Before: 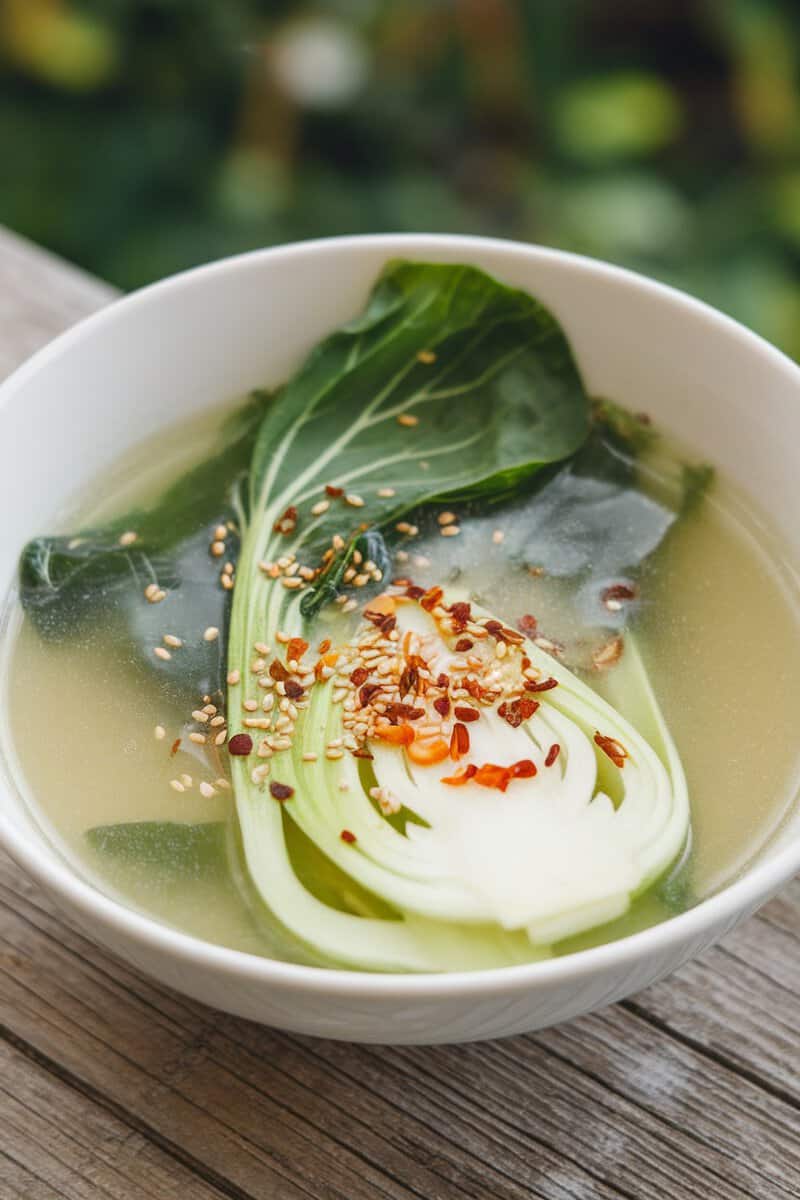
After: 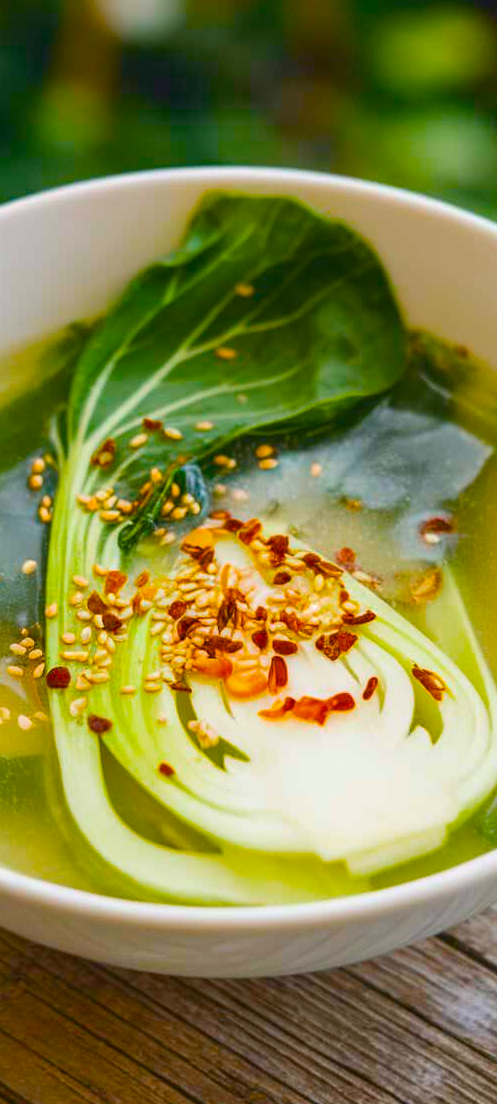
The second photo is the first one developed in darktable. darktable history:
color correction: highlights a* 0.021, highlights b* -0.754
color balance rgb: perceptual saturation grading › global saturation 36.891%, perceptual saturation grading › shadows 34.832%, global vibrance 59.836%
crop and rotate: left 22.871%, top 5.634%, right 14.886%, bottom 2.306%
